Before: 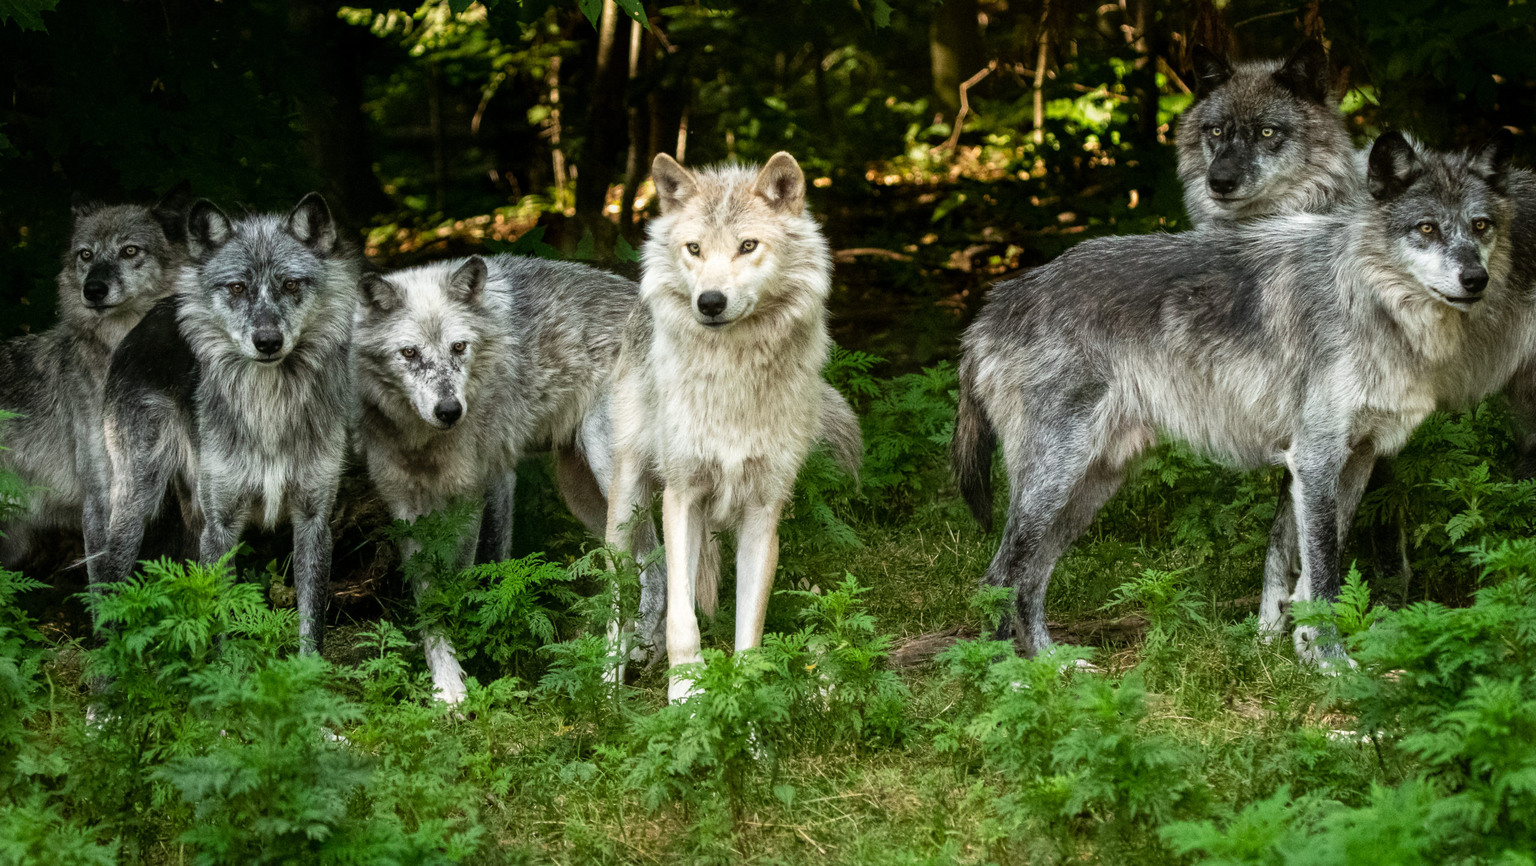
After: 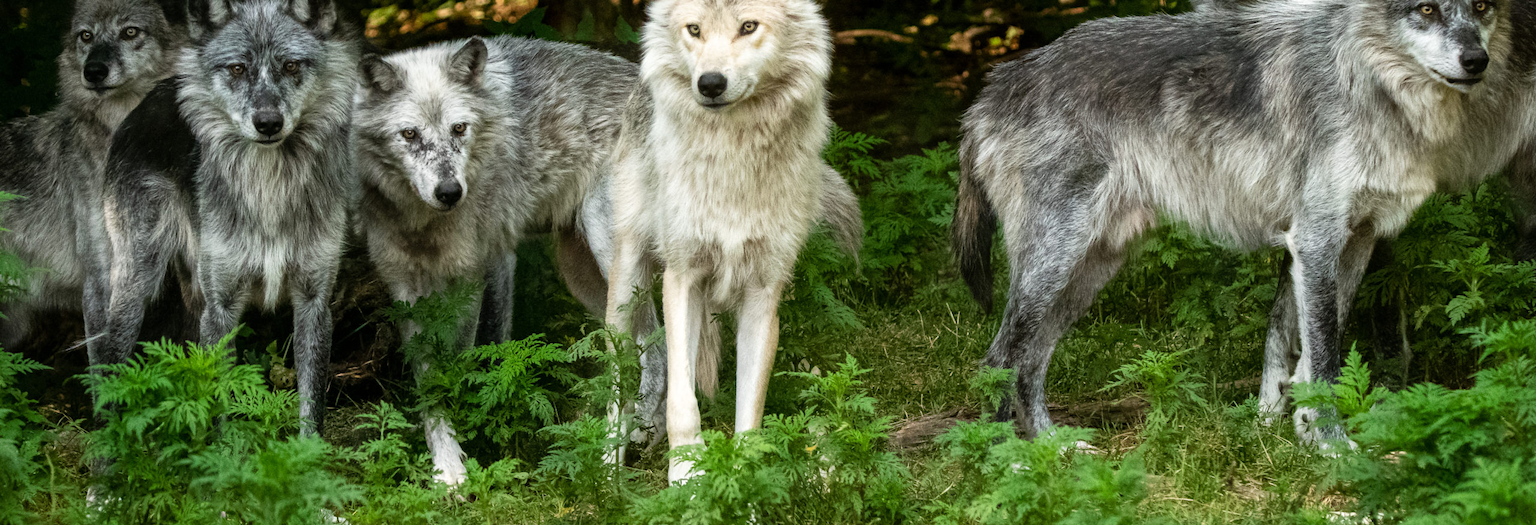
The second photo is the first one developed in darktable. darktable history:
crop and rotate: top 25.357%, bottom 13.942%
tone equalizer: on, module defaults
